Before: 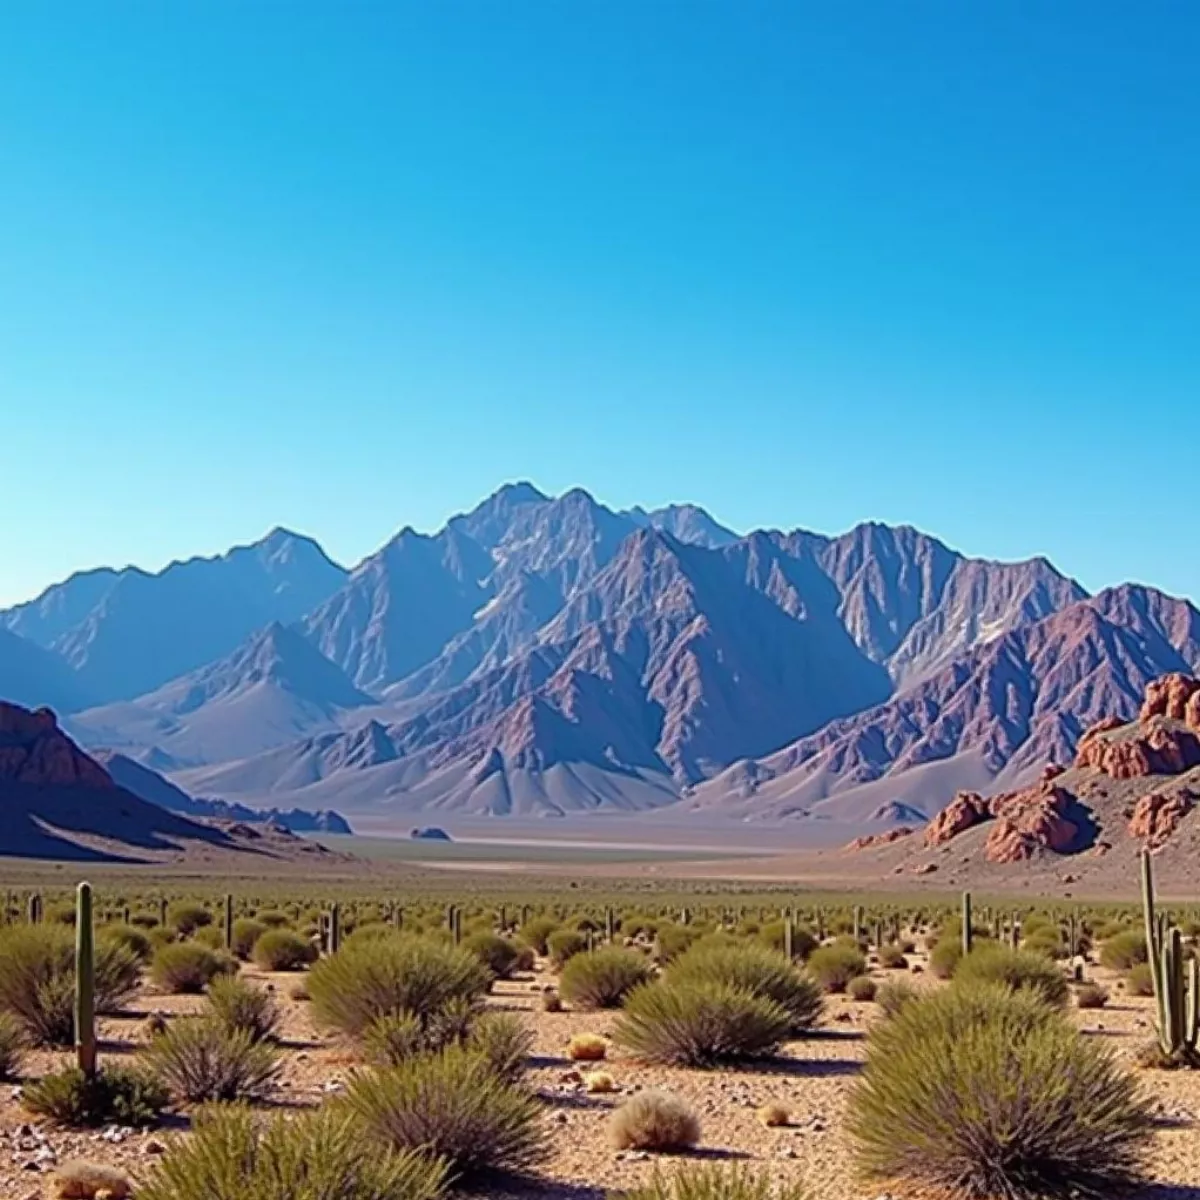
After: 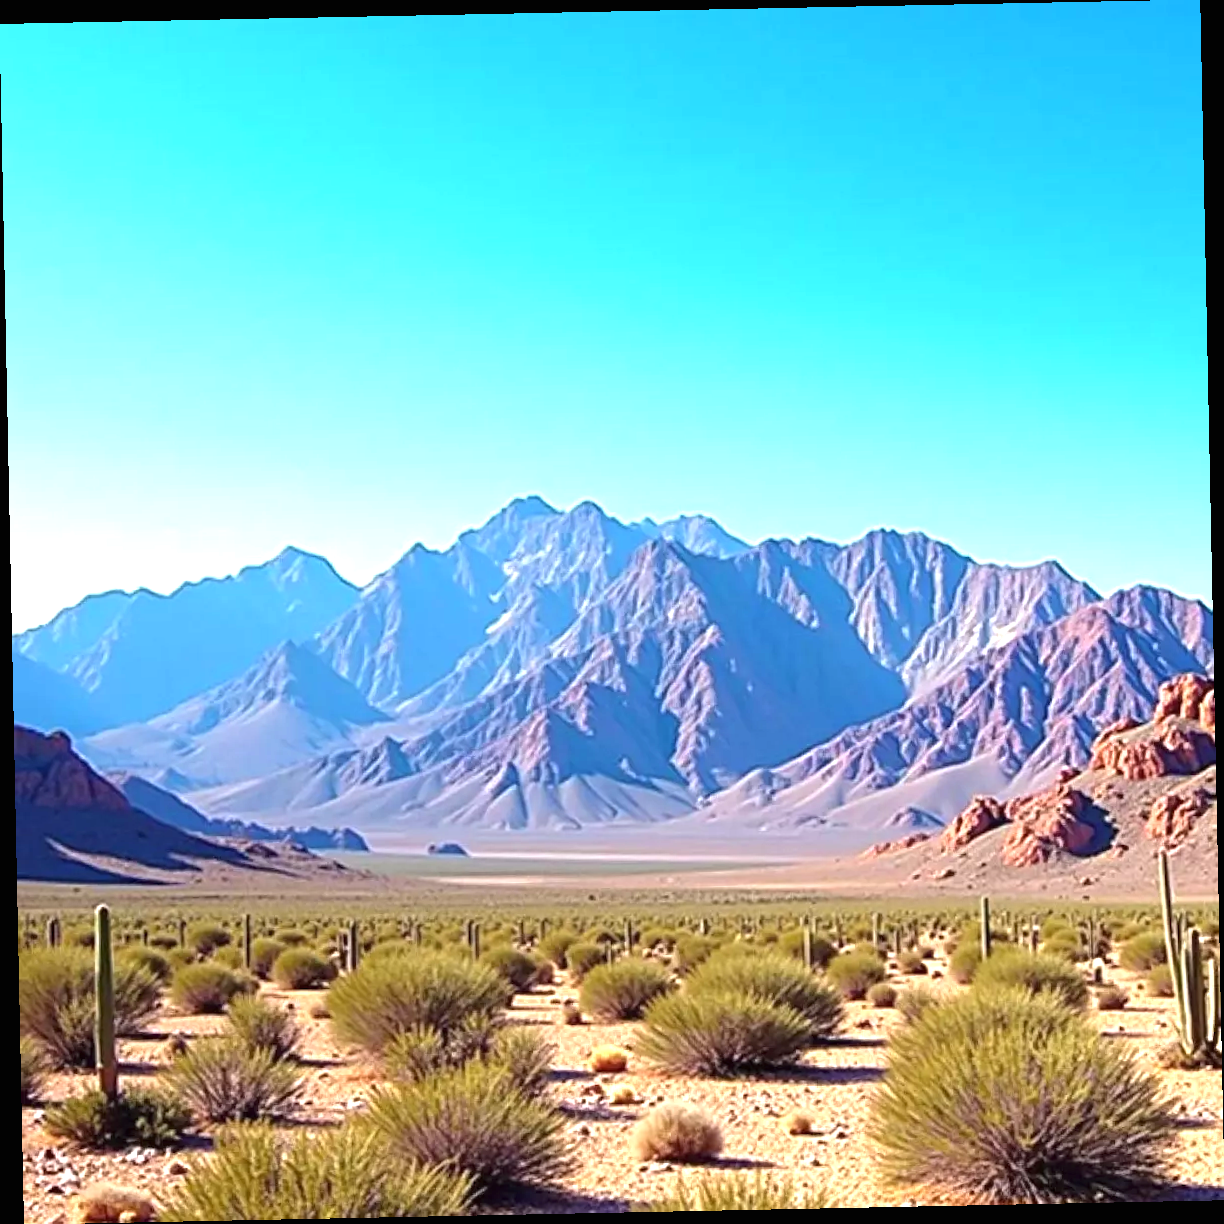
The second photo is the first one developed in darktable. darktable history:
rotate and perspective: rotation -1.17°, automatic cropping off
exposure: black level correction 0, exposure 1.1 EV, compensate exposure bias true, compensate highlight preservation false
